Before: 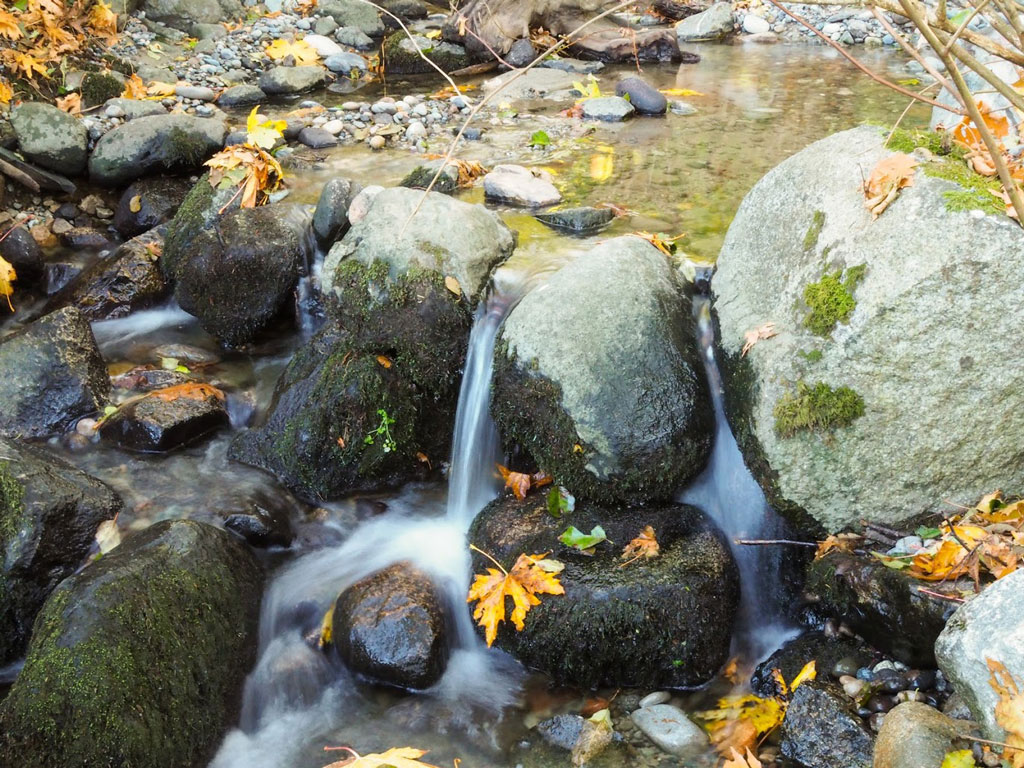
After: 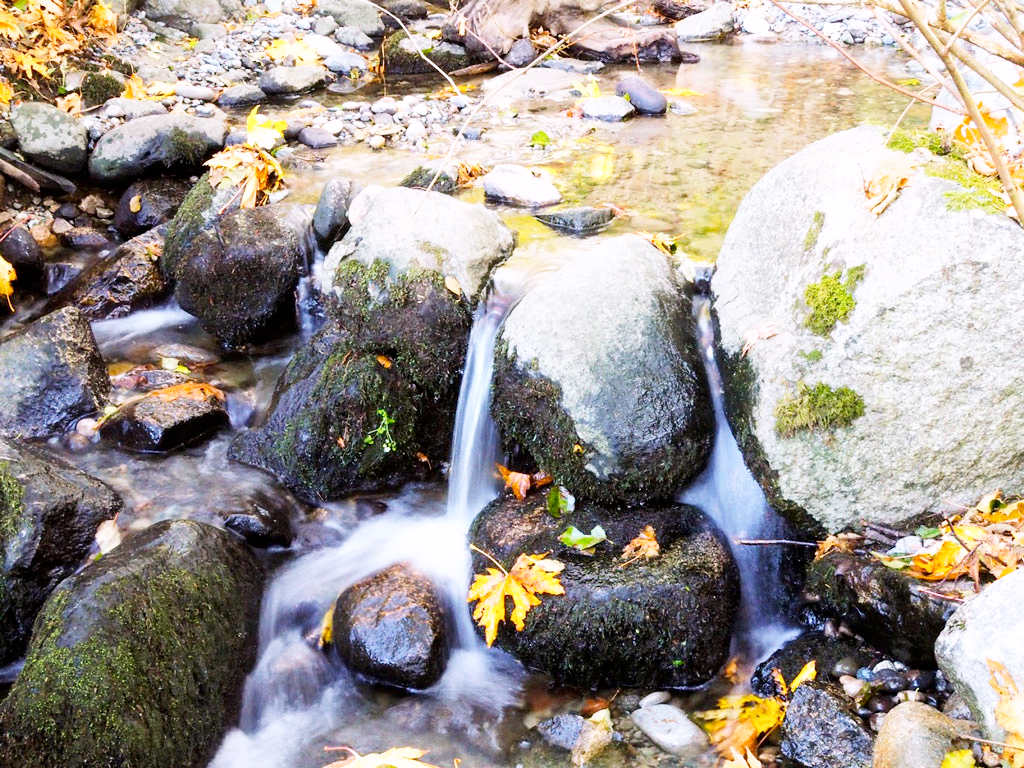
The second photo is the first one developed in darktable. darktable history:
base curve: curves: ch0 [(0, 0) (0.005, 0.002) (0.15, 0.3) (0.4, 0.7) (0.75, 0.95) (1, 1)], preserve colors none
white balance: red 1.066, blue 1.119
color balance: mode lift, gamma, gain (sRGB), lift [0.97, 1, 1, 1], gamma [1.03, 1, 1, 1]
